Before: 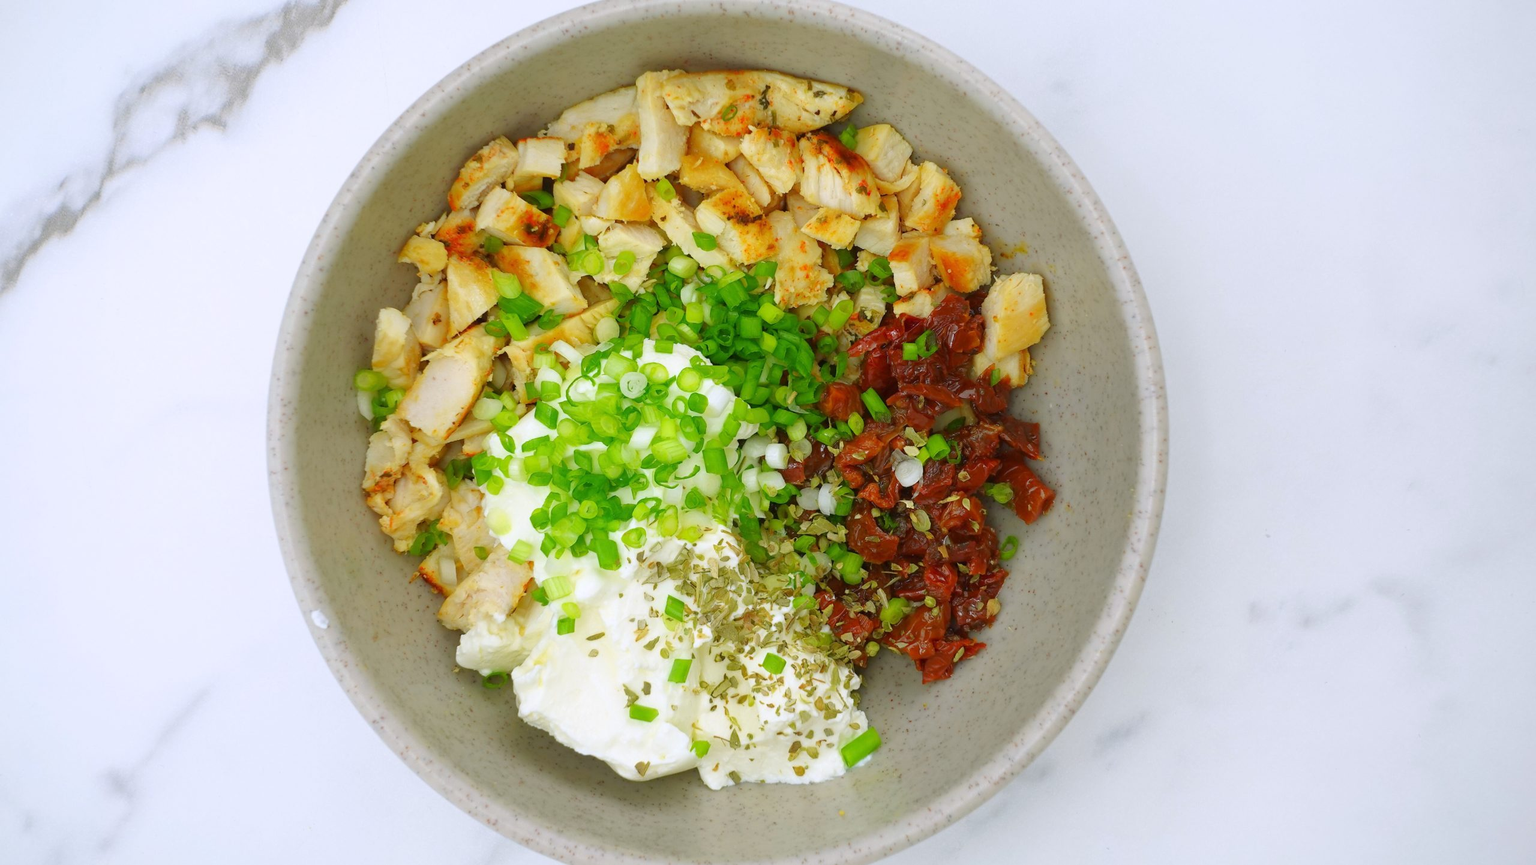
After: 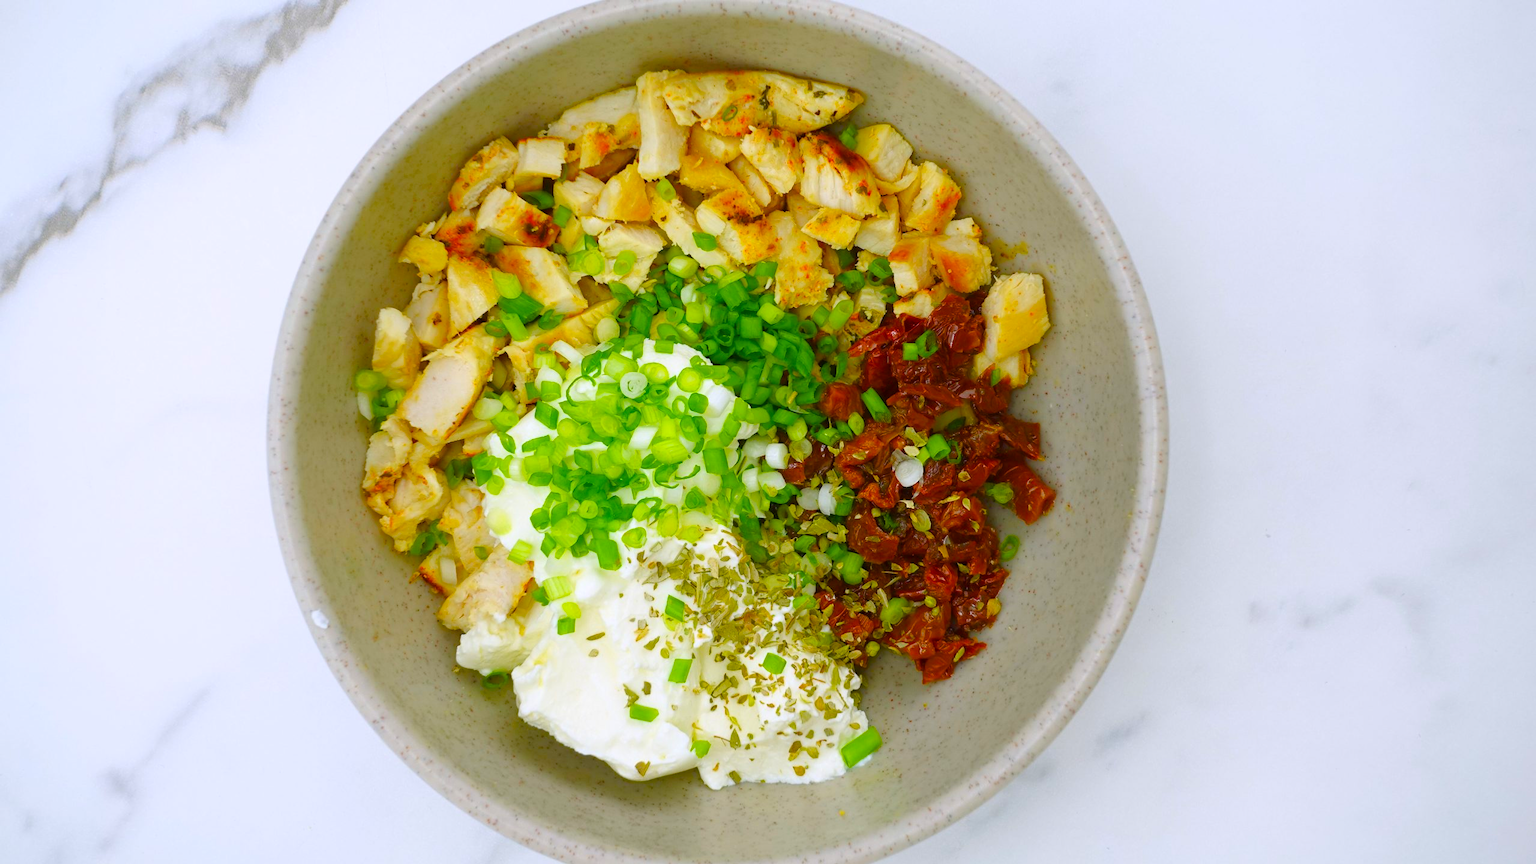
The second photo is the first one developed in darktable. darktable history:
color balance rgb: linear chroma grading › shadows 9.64%, linear chroma grading › highlights 10.877%, linear chroma grading › global chroma 14.78%, linear chroma grading › mid-tones 14.984%, perceptual saturation grading › global saturation 20%, perceptual saturation grading › highlights -25.67%, perceptual saturation grading › shadows 24.231%
